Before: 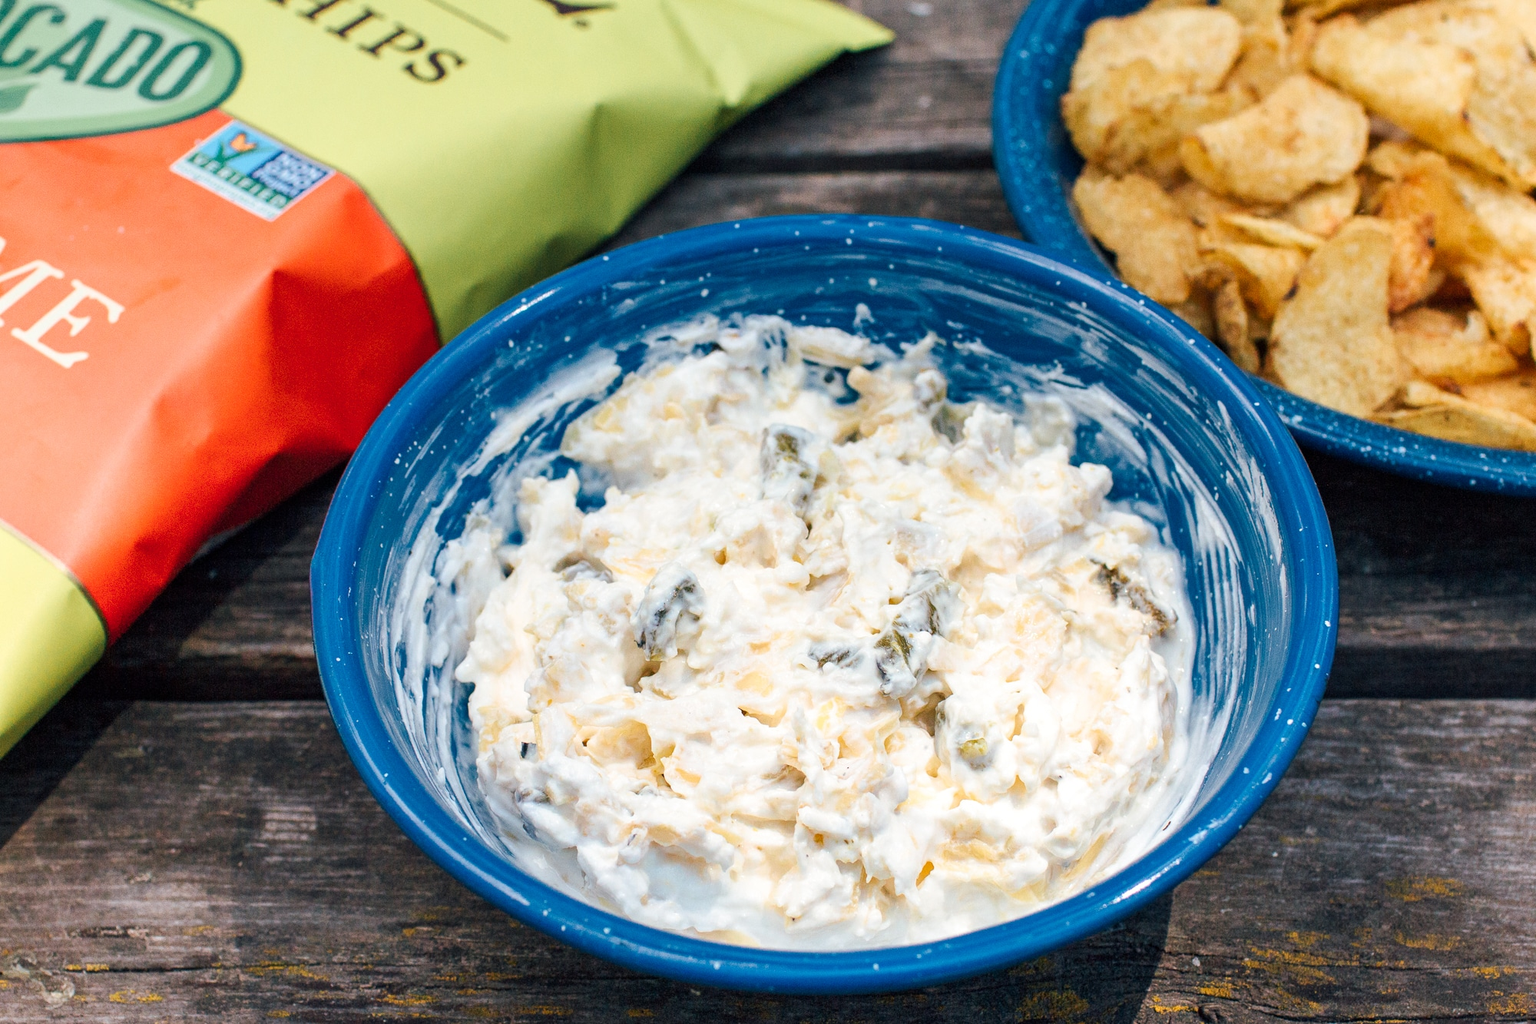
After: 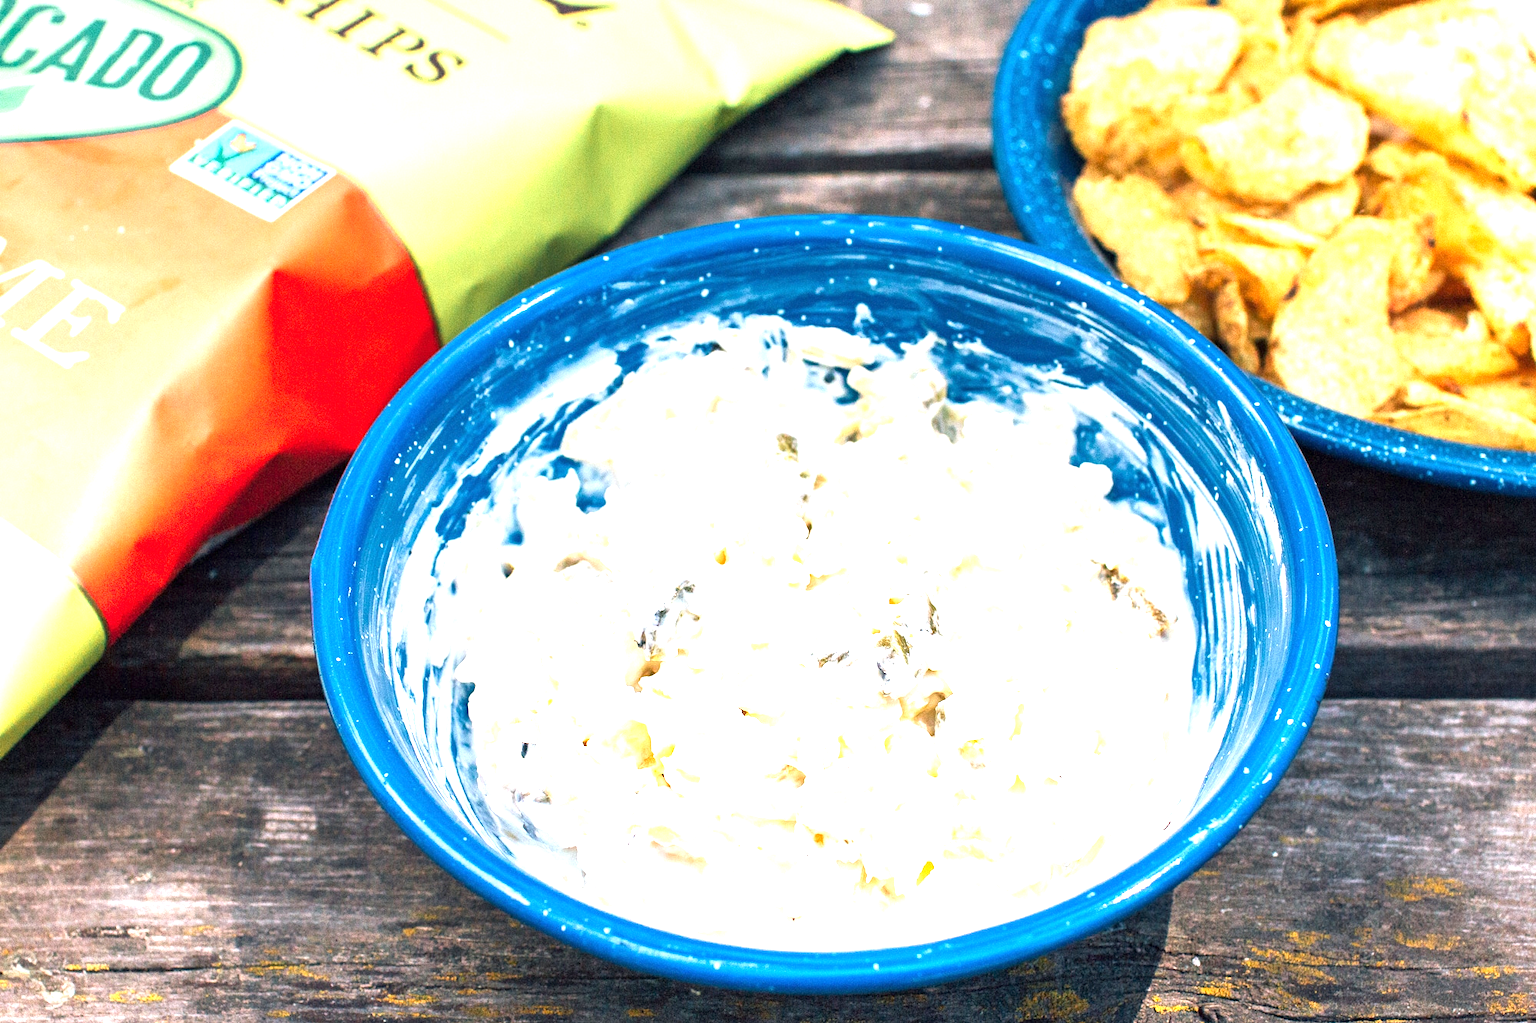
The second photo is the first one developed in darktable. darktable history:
exposure: exposure 1.48 EV, compensate exposure bias true, compensate highlight preservation false
